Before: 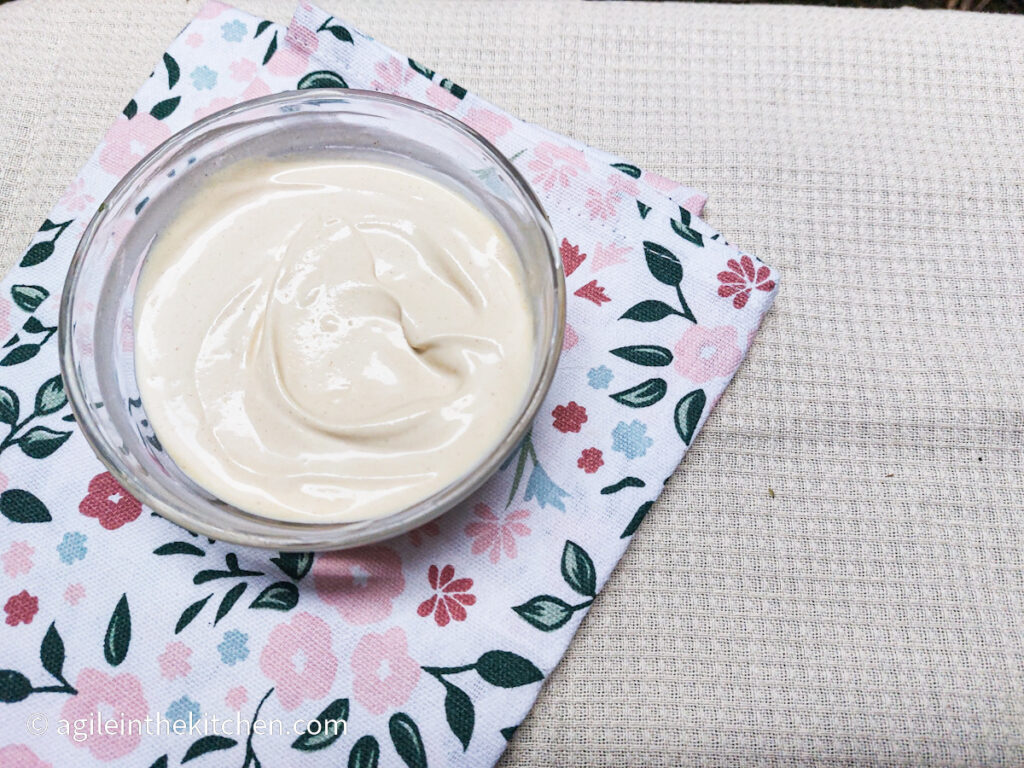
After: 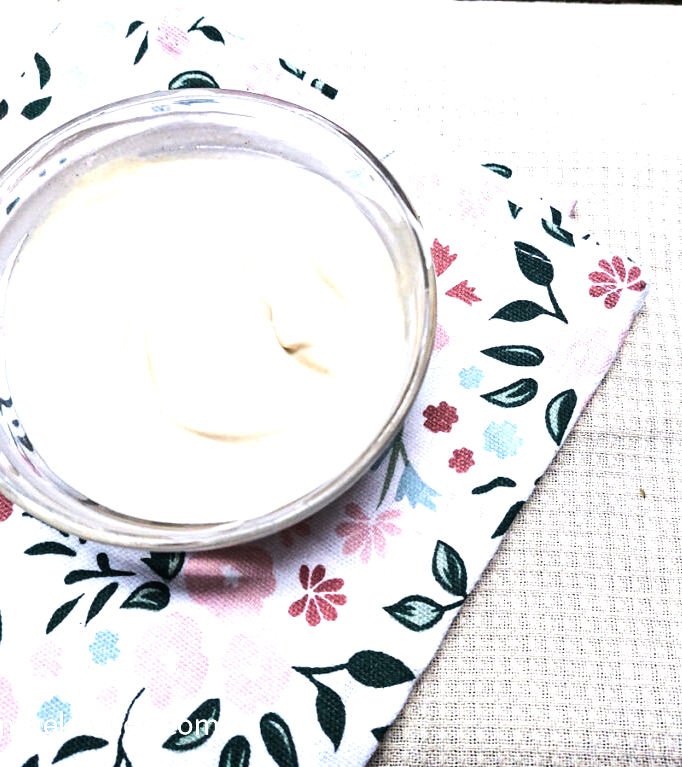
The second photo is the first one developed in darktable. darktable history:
tone equalizer: -8 EV -1.08 EV, -7 EV -1.01 EV, -6 EV -0.867 EV, -5 EV -0.578 EV, -3 EV 0.578 EV, -2 EV 0.867 EV, -1 EV 1.01 EV, +0 EV 1.08 EV, edges refinement/feathering 500, mask exposure compensation -1.57 EV, preserve details no
crop and rotate: left 12.673%, right 20.66%
